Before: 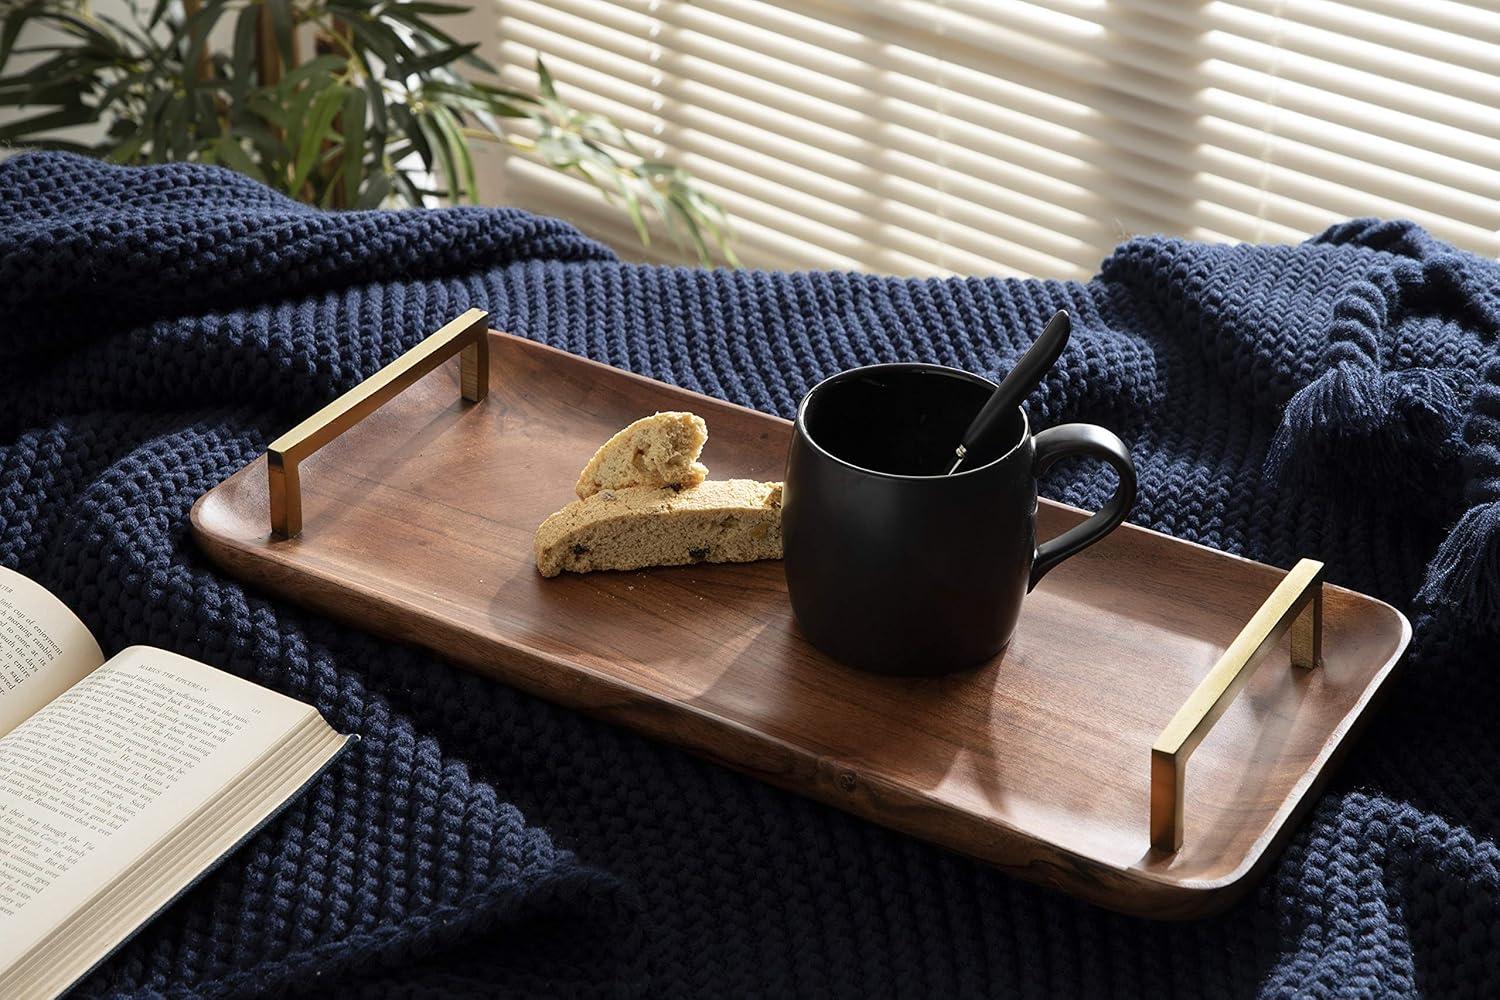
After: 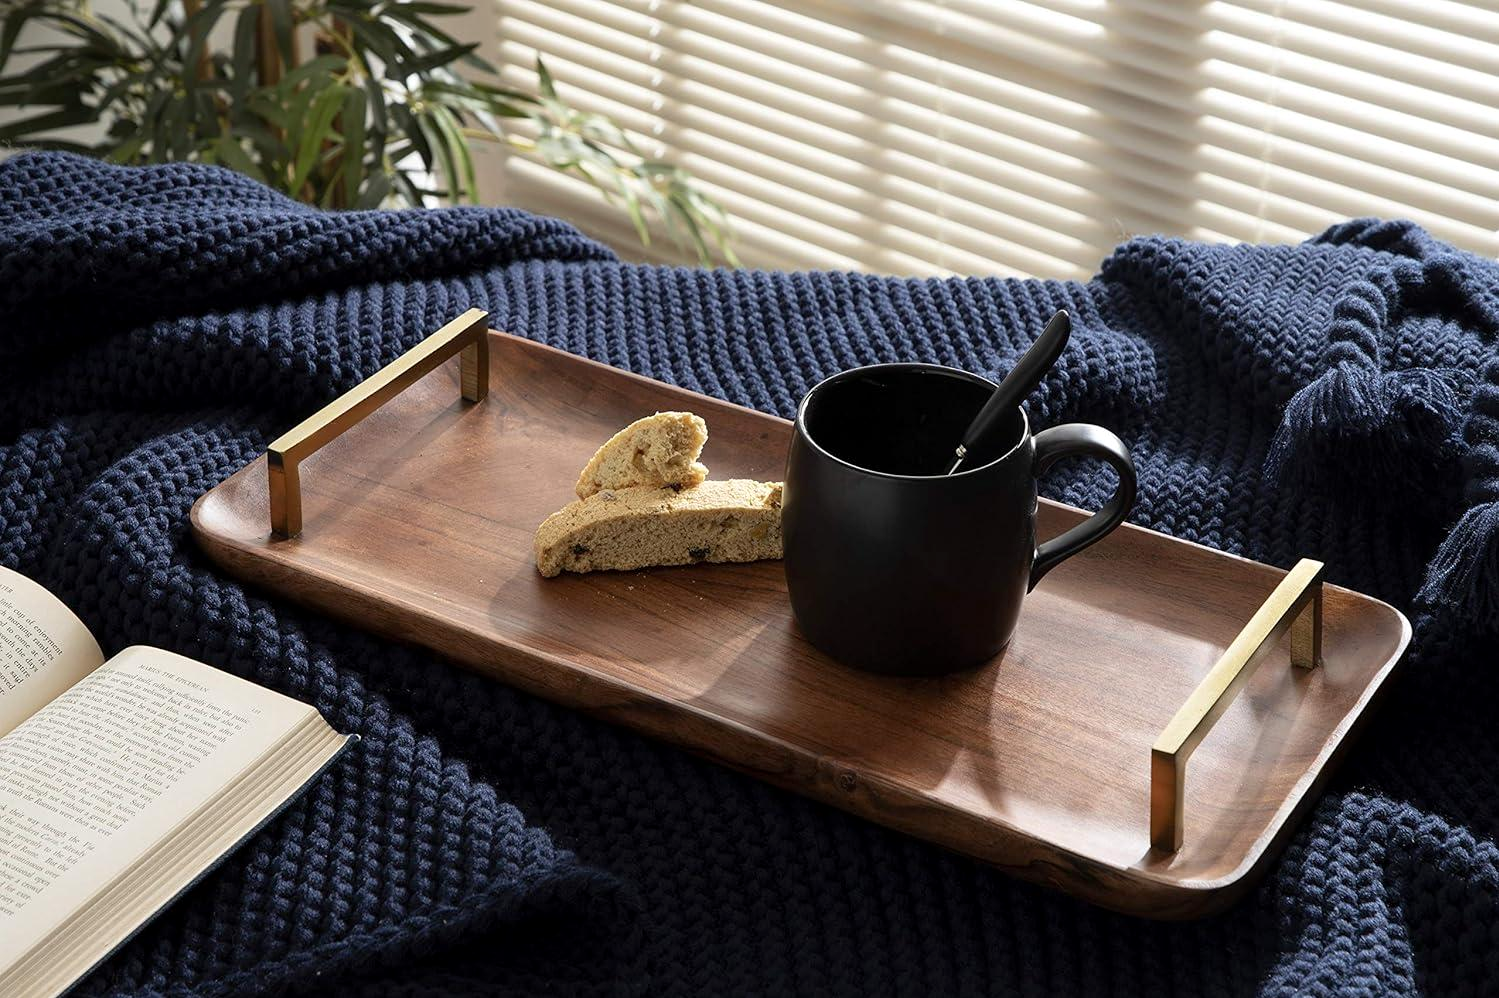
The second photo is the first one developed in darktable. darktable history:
exposure: black level correction 0.001, exposure 0.016 EV, compensate highlight preservation false
tone equalizer: on, module defaults
crop: top 0.045%, bottom 0.101%
